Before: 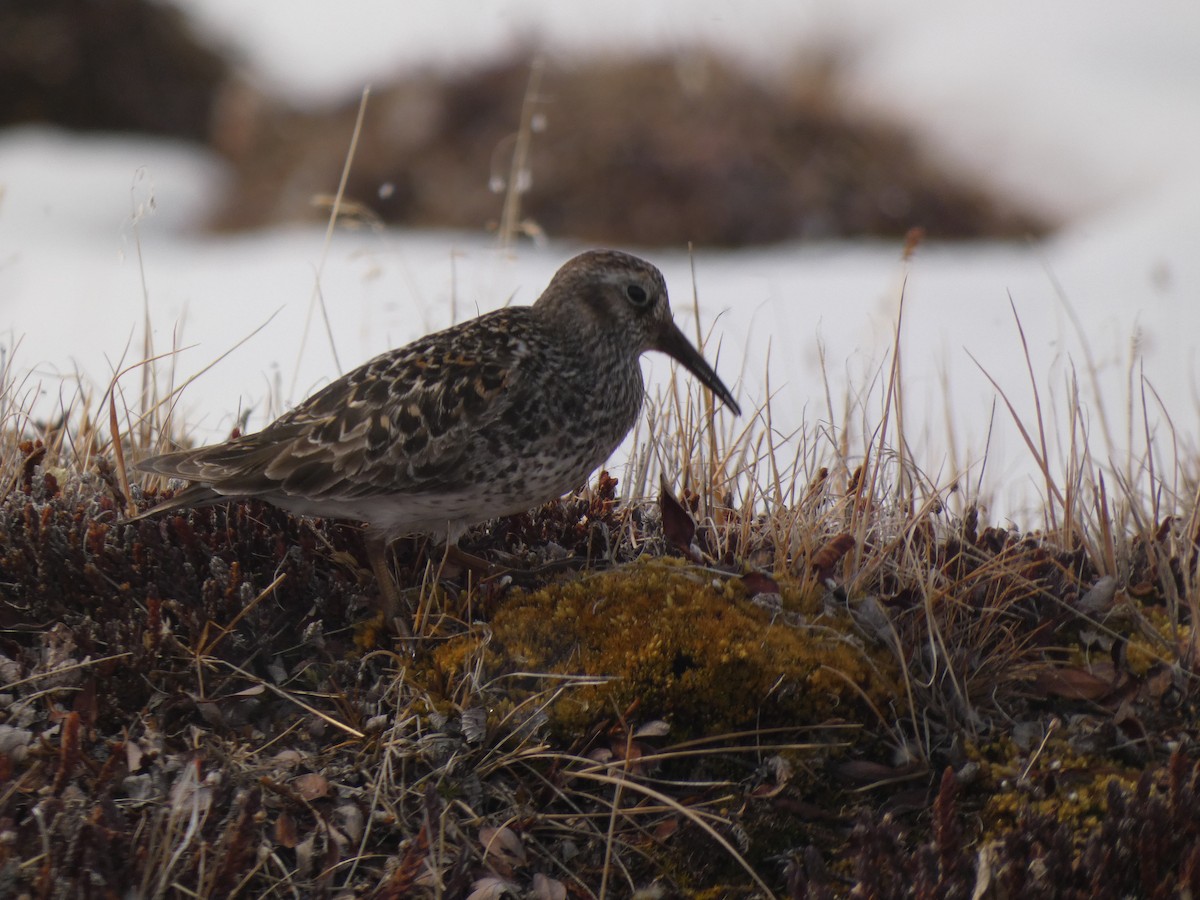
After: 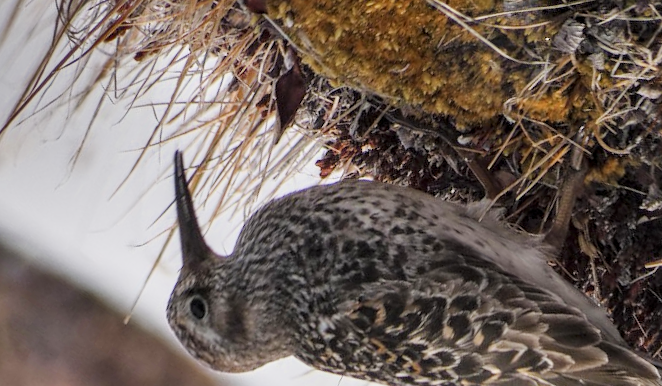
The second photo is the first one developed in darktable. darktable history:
filmic rgb: black relative exposure -7.46 EV, white relative exposure 4.88 EV, hardness 3.39
local contrast: detail 130%
crop and rotate: angle 146.89°, left 9.1%, top 15.659%, right 4.379%, bottom 17.075%
shadows and highlights: shadows 18.66, highlights -83.09, soften with gaussian
sharpen: amount 0.205
exposure: exposure 1.208 EV, compensate exposure bias true, compensate highlight preservation false
